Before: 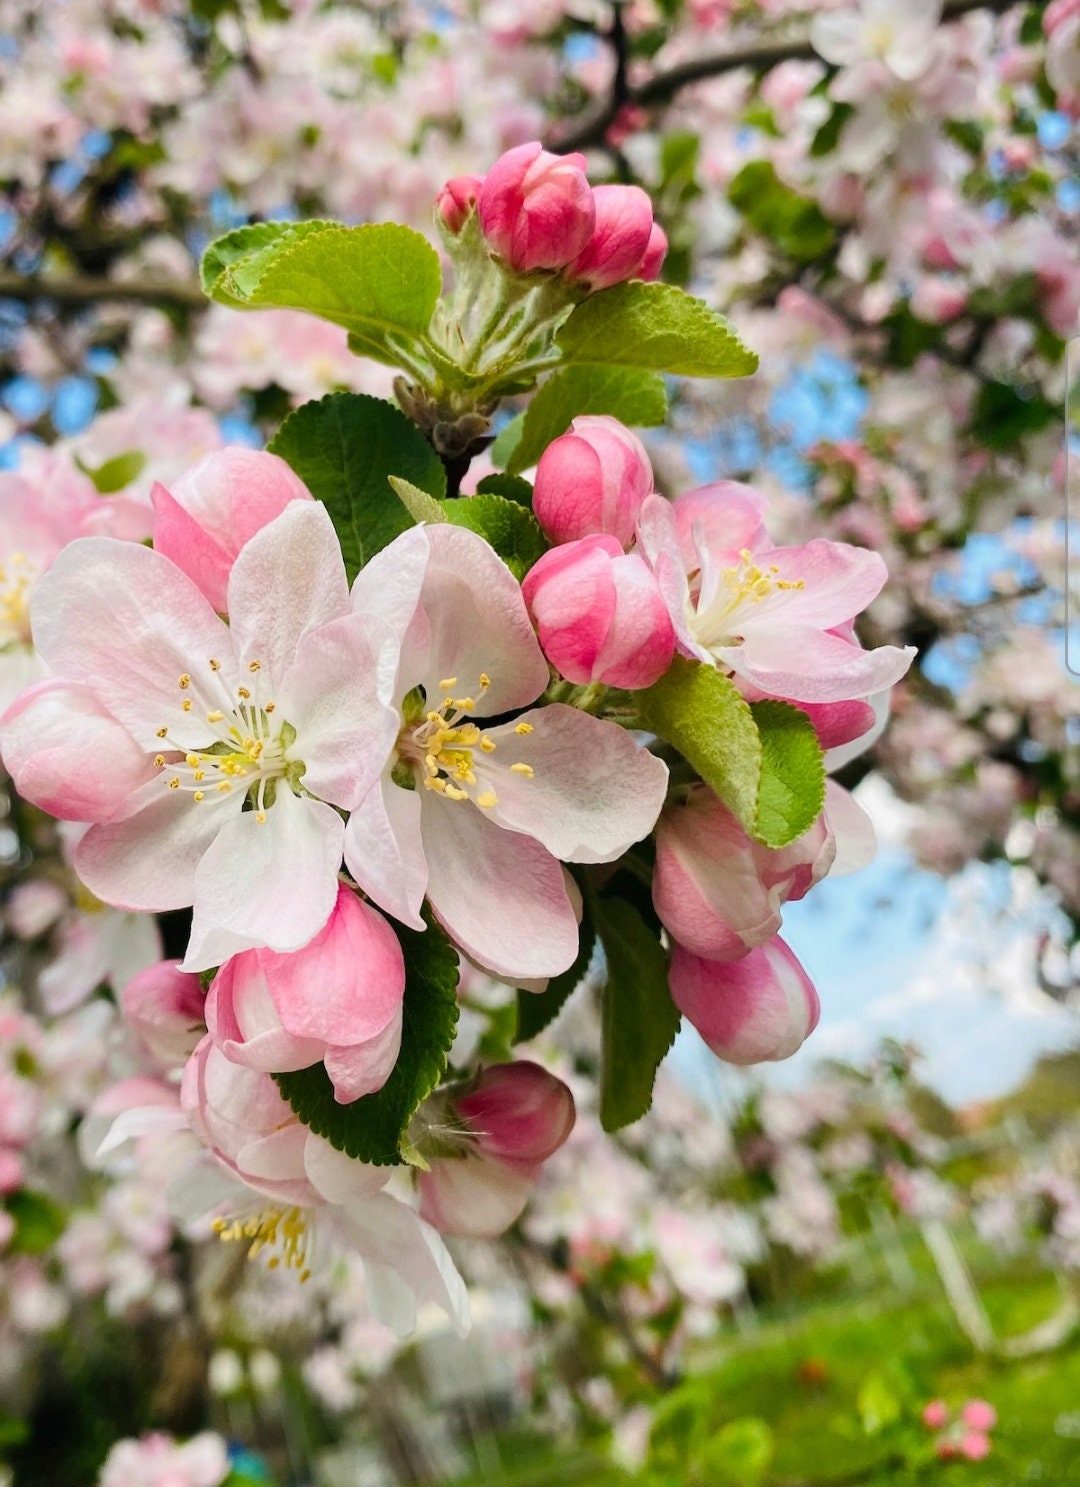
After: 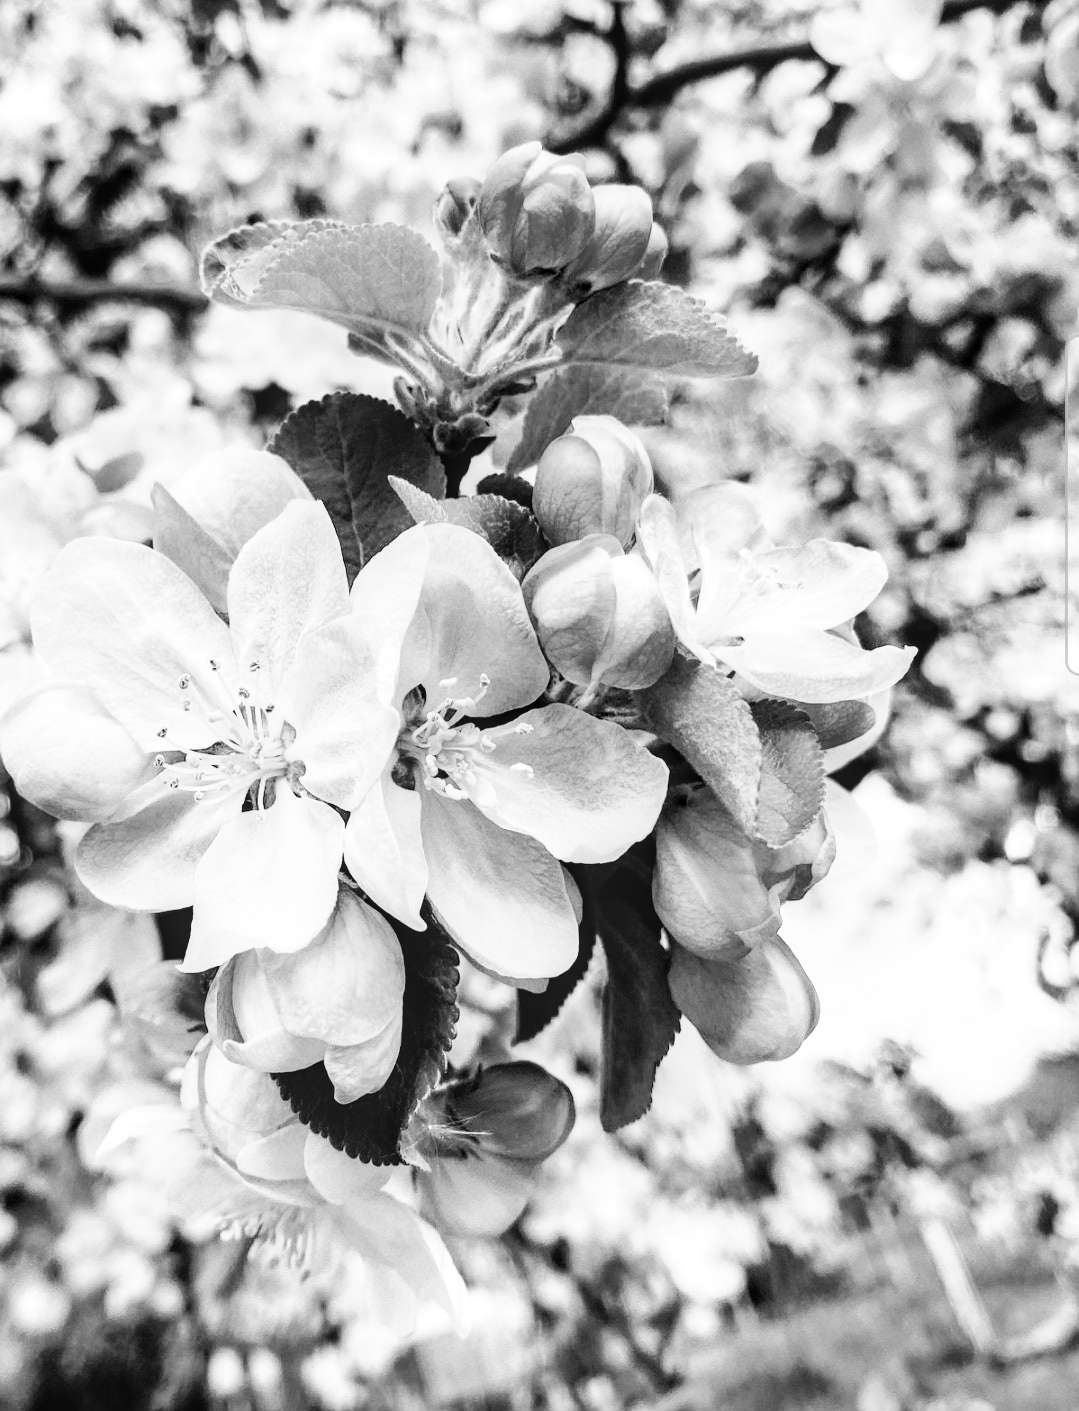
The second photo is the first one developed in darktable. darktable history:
shadows and highlights: white point adjustment 0.05, highlights color adjustment 55.9%, soften with gaussian
base curve: curves: ch0 [(0, 0) (0.007, 0.004) (0.027, 0.03) (0.046, 0.07) (0.207, 0.54) (0.442, 0.872) (0.673, 0.972) (1, 1)], preserve colors none
local contrast: on, module defaults
crop and rotate: top 0%, bottom 5.097%
white balance: red 1, blue 1
monochrome: on, module defaults
tone curve: curves: ch0 [(0, 0) (0.003, 0.008) (0.011, 0.01) (0.025, 0.012) (0.044, 0.023) (0.069, 0.033) (0.1, 0.046) (0.136, 0.075) (0.177, 0.116) (0.224, 0.171) (0.277, 0.235) (0.335, 0.312) (0.399, 0.397) (0.468, 0.466) (0.543, 0.54) (0.623, 0.62) (0.709, 0.701) (0.801, 0.782) (0.898, 0.877) (1, 1)], preserve colors none
